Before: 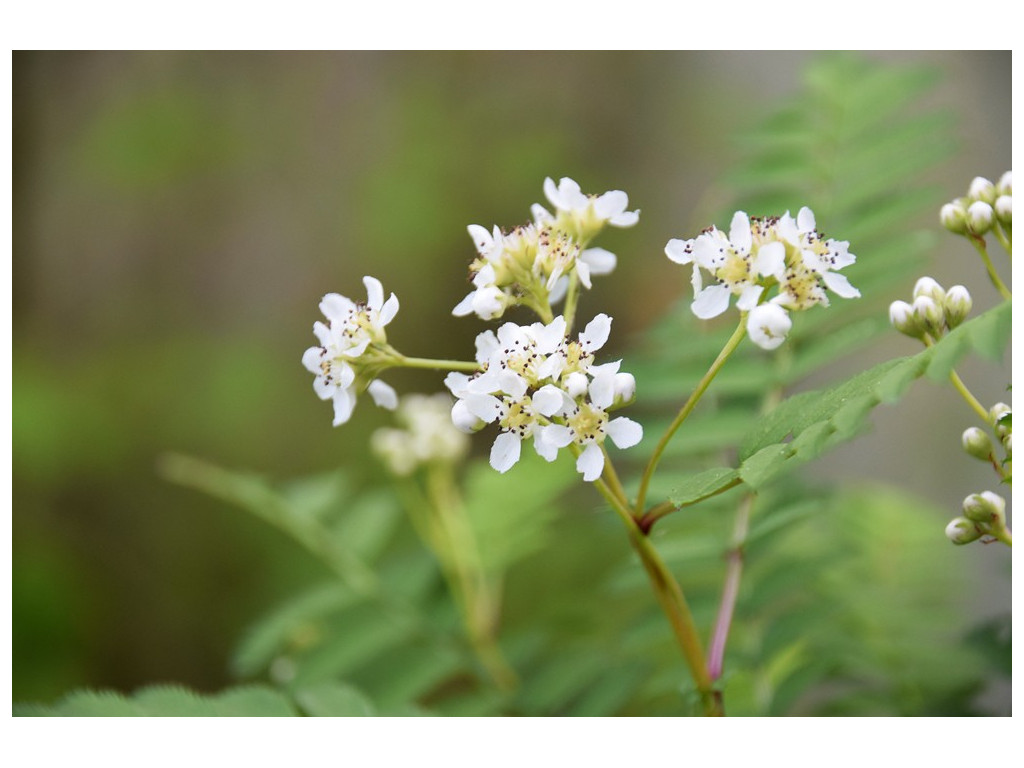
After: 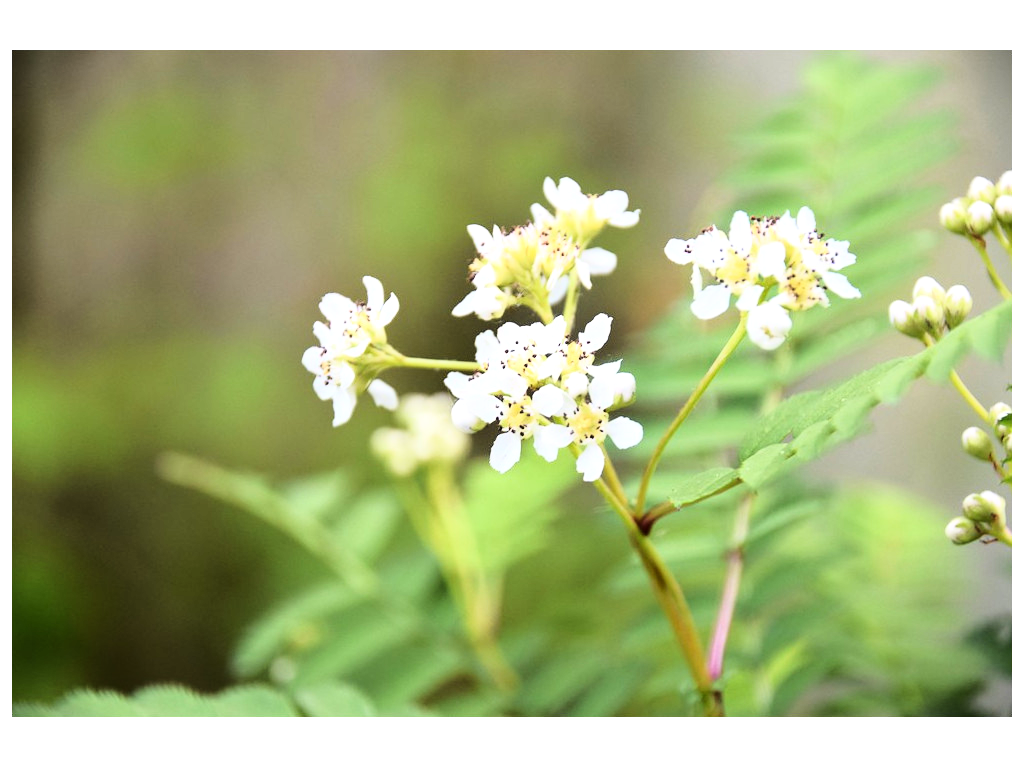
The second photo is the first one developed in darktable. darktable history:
base curve: curves: ch0 [(0, 0) (0.028, 0.03) (0.121, 0.232) (0.46, 0.748) (0.859, 0.968) (1, 1)]
tone equalizer: -8 EV -0.39 EV, -7 EV -0.36 EV, -6 EV -0.354 EV, -5 EV -0.236 EV, -3 EV 0.189 EV, -2 EV 0.326 EV, -1 EV 0.398 EV, +0 EV 0.435 EV, edges refinement/feathering 500, mask exposure compensation -1.57 EV, preserve details no
